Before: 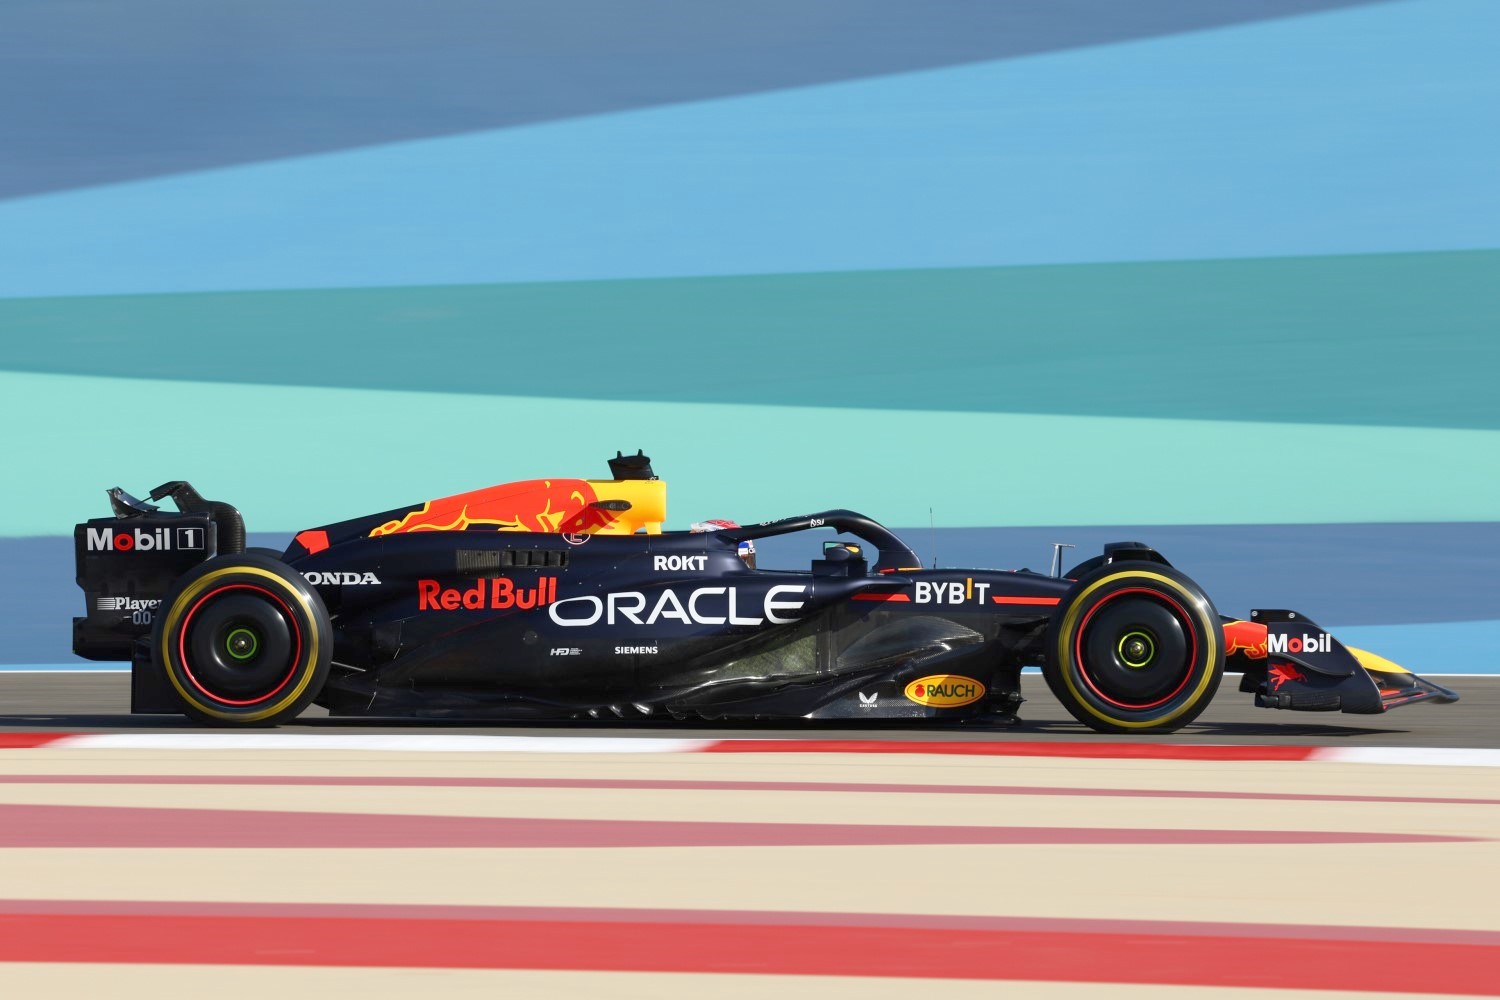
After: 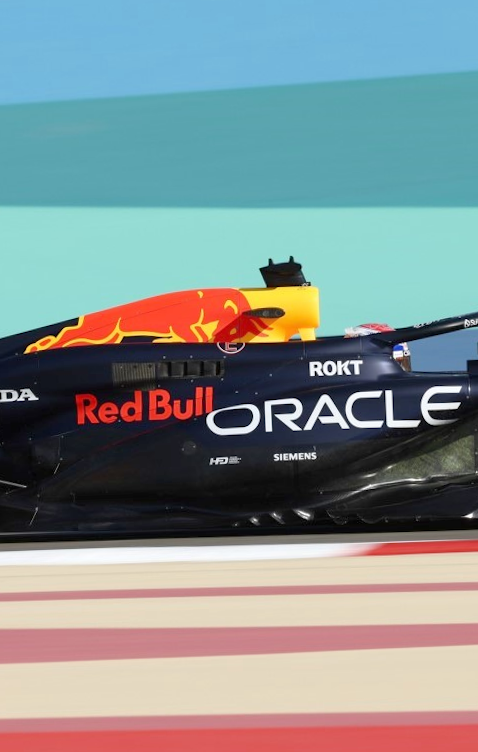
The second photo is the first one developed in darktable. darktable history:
crop and rotate: left 21.77%, top 18.528%, right 44.676%, bottom 2.997%
rotate and perspective: rotation -2.12°, lens shift (vertical) 0.009, lens shift (horizontal) -0.008, automatic cropping original format, crop left 0.036, crop right 0.964, crop top 0.05, crop bottom 0.959
